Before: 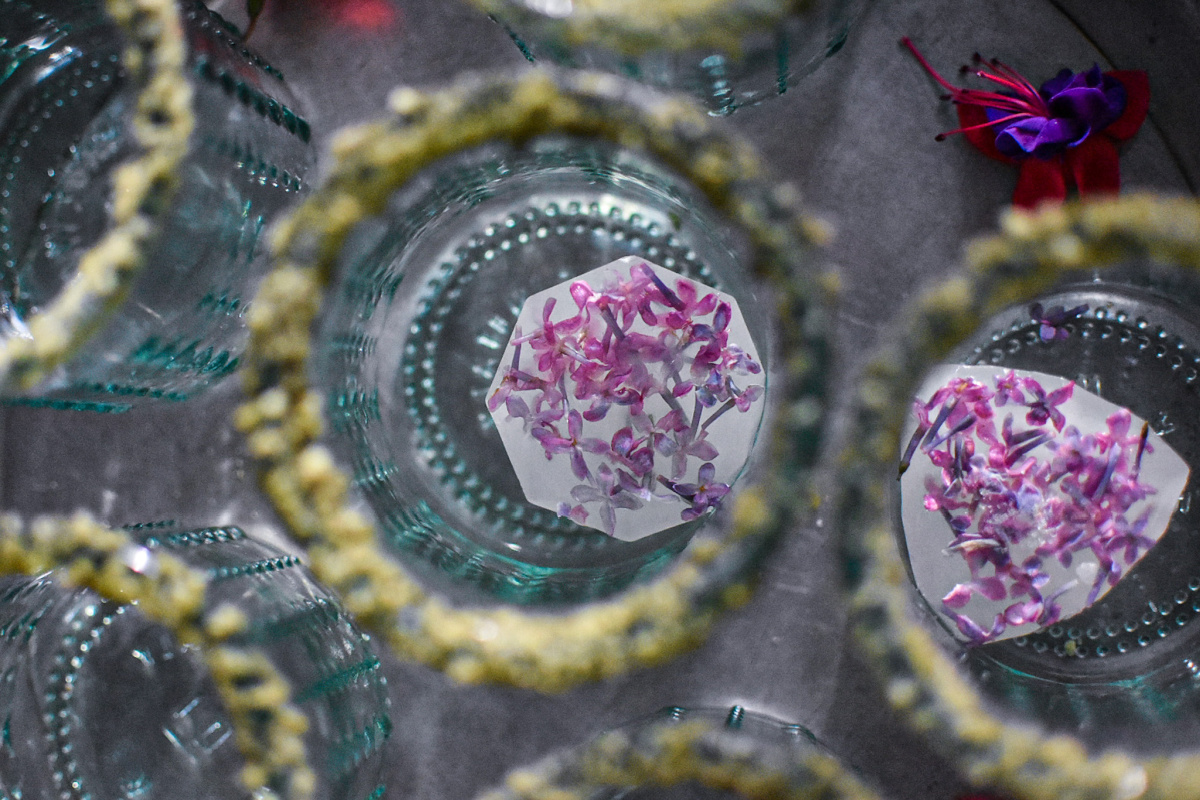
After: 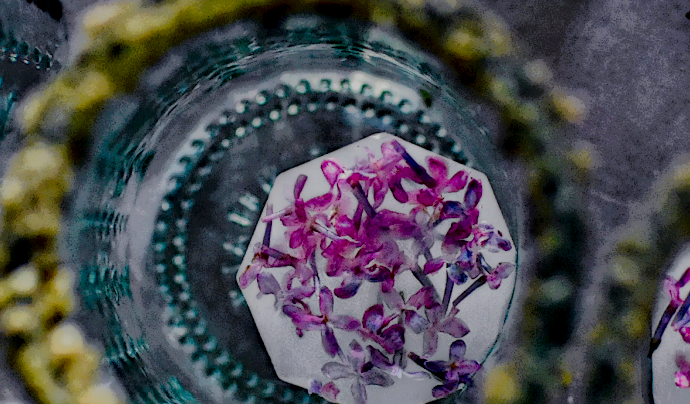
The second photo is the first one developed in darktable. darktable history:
sharpen: amount 0.21
crop: left 20.777%, top 15.456%, right 21.7%, bottom 34.008%
tone curve: curves: ch0 [(0, 0) (0.114, 0.083) (0.303, 0.285) (0.447, 0.51) (0.602, 0.697) (0.772, 0.866) (0.999, 0.978)]; ch1 [(0, 0) (0.389, 0.352) (0.458, 0.433) (0.486, 0.474) (0.509, 0.505) (0.535, 0.528) (0.57, 0.579) (0.696, 0.706) (1, 1)]; ch2 [(0, 0) (0.369, 0.388) (0.449, 0.431) (0.501, 0.5) (0.528, 0.527) (0.589, 0.608) (0.697, 0.721) (1, 1)], preserve colors none
local contrast: highlights 4%, shadows 198%, detail 164%, midtone range 0.007
